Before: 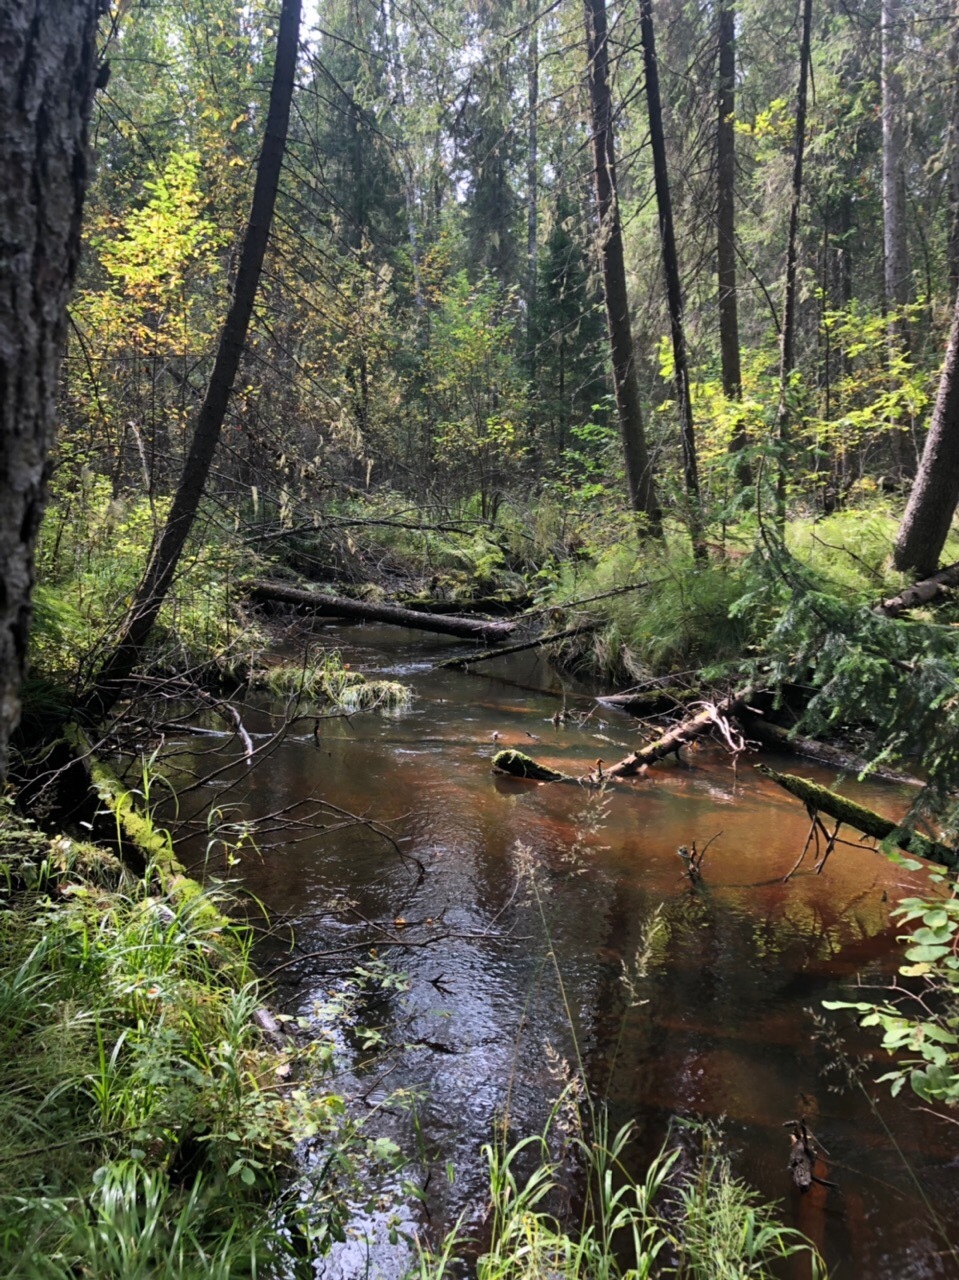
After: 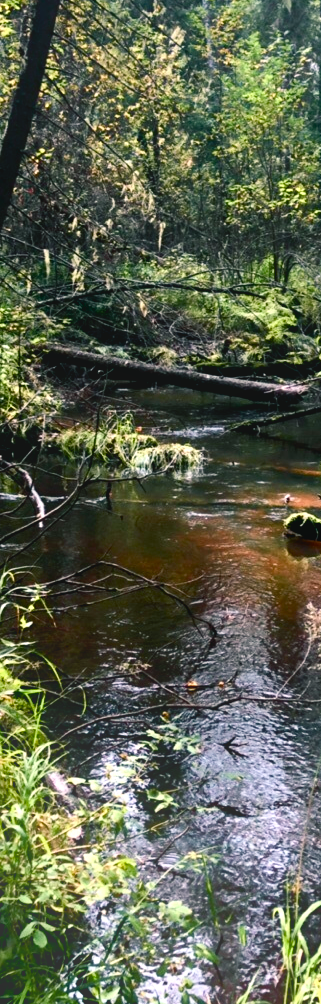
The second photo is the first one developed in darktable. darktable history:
bloom: on, module defaults
crop and rotate: left 21.77%, top 18.528%, right 44.676%, bottom 2.997%
color balance rgb: shadows lift › chroma 2.79%, shadows lift › hue 190.66°, power › hue 171.85°, highlights gain › chroma 2.16%, highlights gain › hue 75.26°, global offset › luminance -0.51%, perceptual saturation grading › highlights -33.8%, perceptual saturation grading › mid-tones 14.98%, perceptual saturation grading › shadows 48.43%, perceptual brilliance grading › highlights 15.68%, perceptual brilliance grading › mid-tones 6.62%, perceptual brilliance grading › shadows -14.98%, global vibrance 11.32%, contrast 5.05%
tone curve: curves: ch0 [(0, 0.01) (0.037, 0.032) (0.131, 0.108) (0.275, 0.258) (0.483, 0.512) (0.61, 0.661) (0.696, 0.742) (0.792, 0.834) (0.911, 0.936) (0.997, 0.995)]; ch1 [(0, 0) (0.308, 0.29) (0.425, 0.411) (0.503, 0.502) (0.529, 0.543) (0.683, 0.706) (0.746, 0.77) (1, 1)]; ch2 [(0, 0) (0.225, 0.214) (0.334, 0.339) (0.401, 0.415) (0.485, 0.487) (0.502, 0.502) (0.525, 0.523) (0.545, 0.552) (0.587, 0.61) (0.636, 0.654) (0.711, 0.729) (0.845, 0.855) (0.998, 0.977)], color space Lab, independent channels, preserve colors none
color correction: highlights a* -0.182, highlights b* -0.124
